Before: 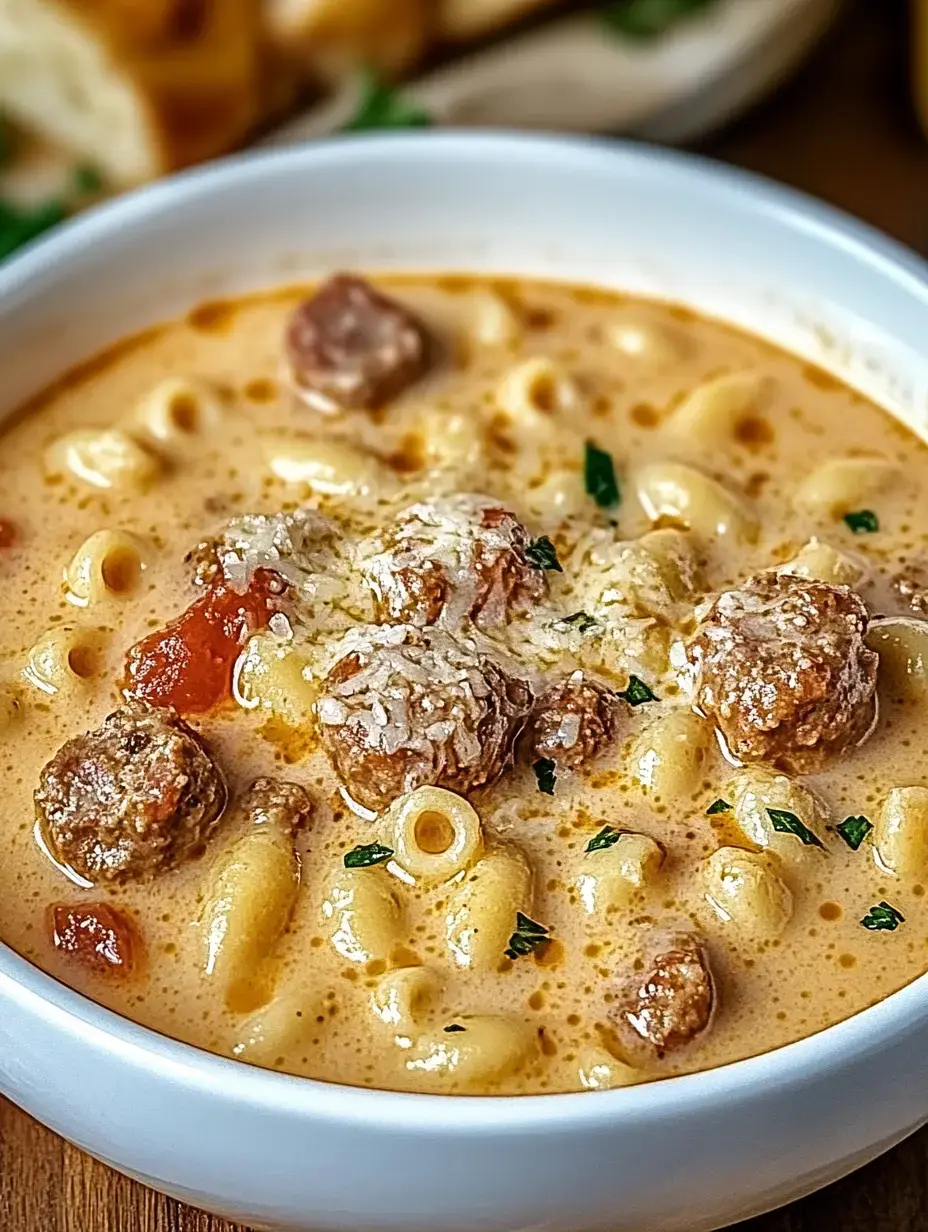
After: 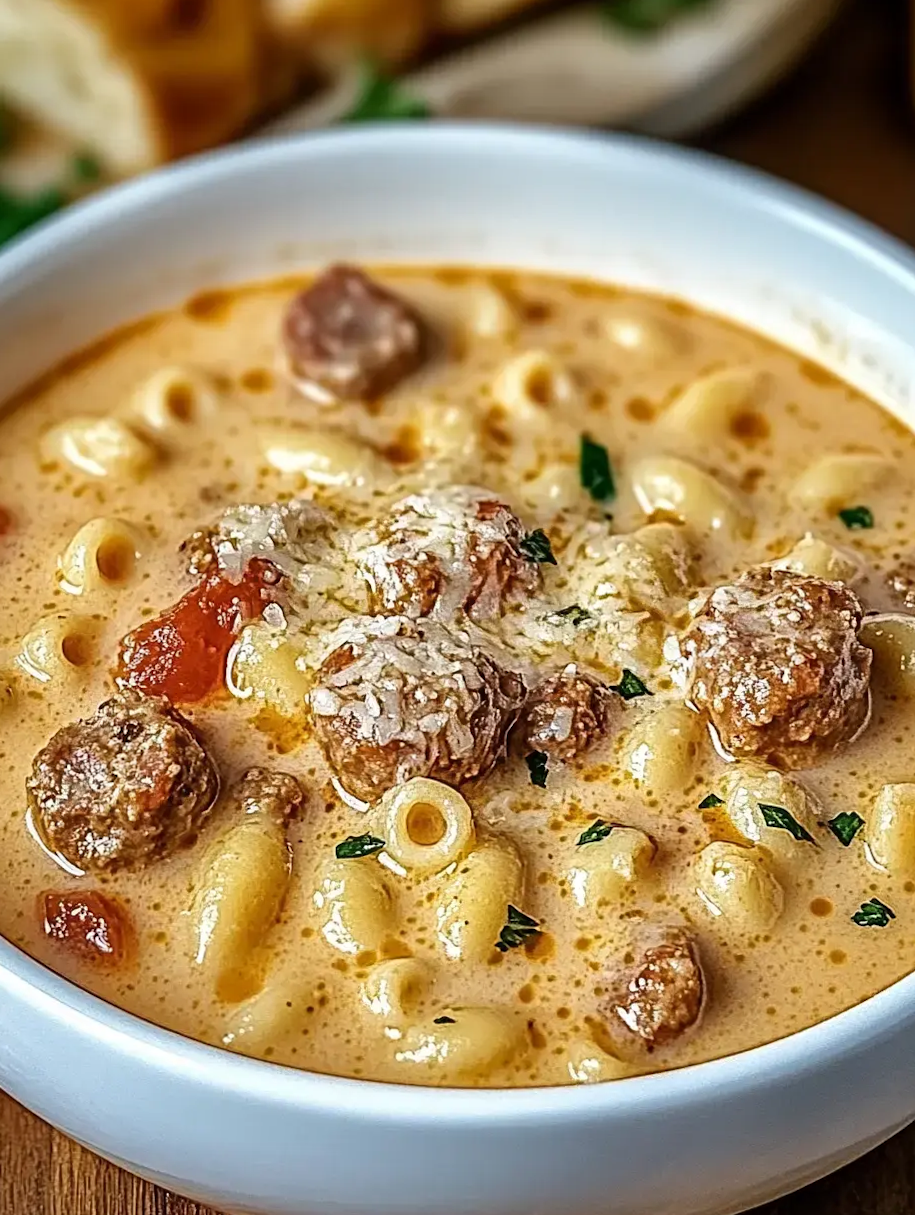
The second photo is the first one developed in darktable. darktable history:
crop and rotate: angle -0.596°
